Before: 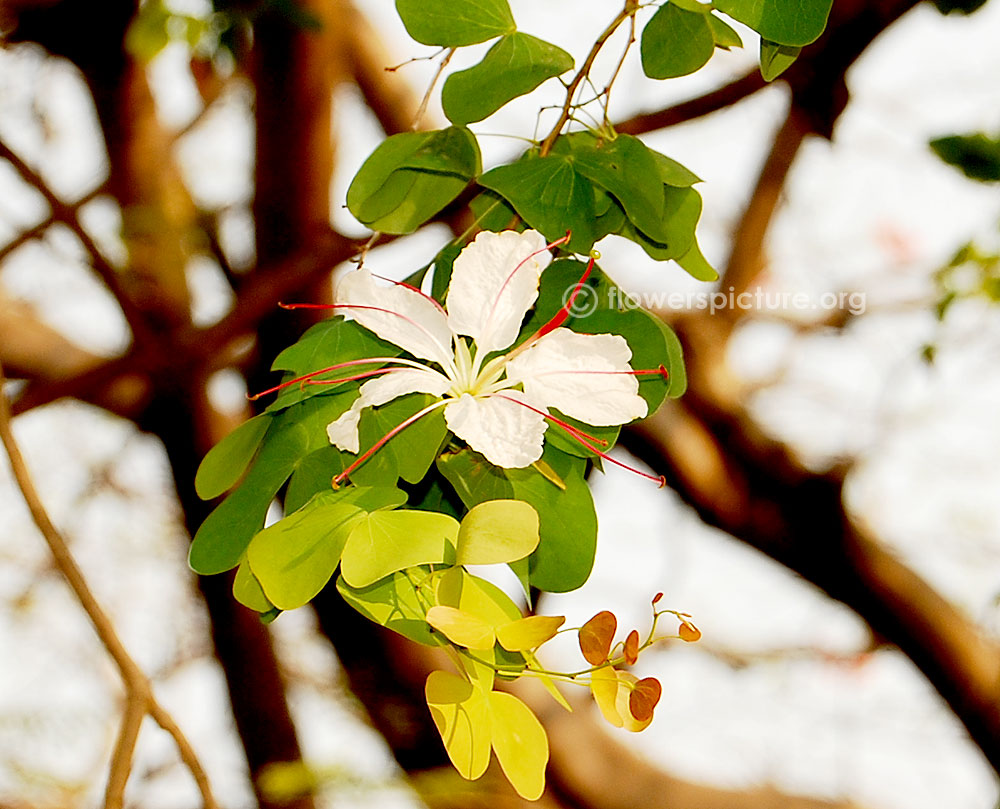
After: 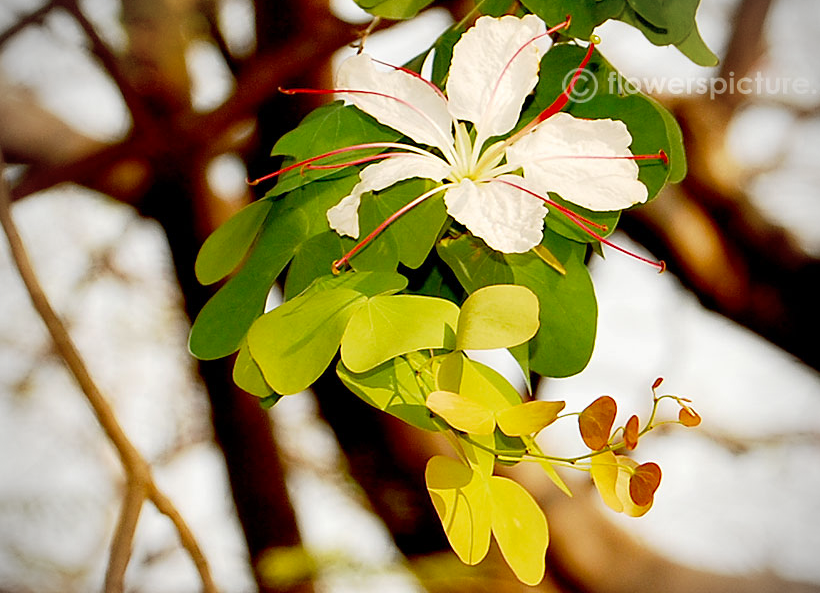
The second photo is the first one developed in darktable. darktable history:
shadows and highlights: radius 264.95, soften with gaussian
crop: top 26.647%, right 17.978%
vignetting: saturation -0.653
